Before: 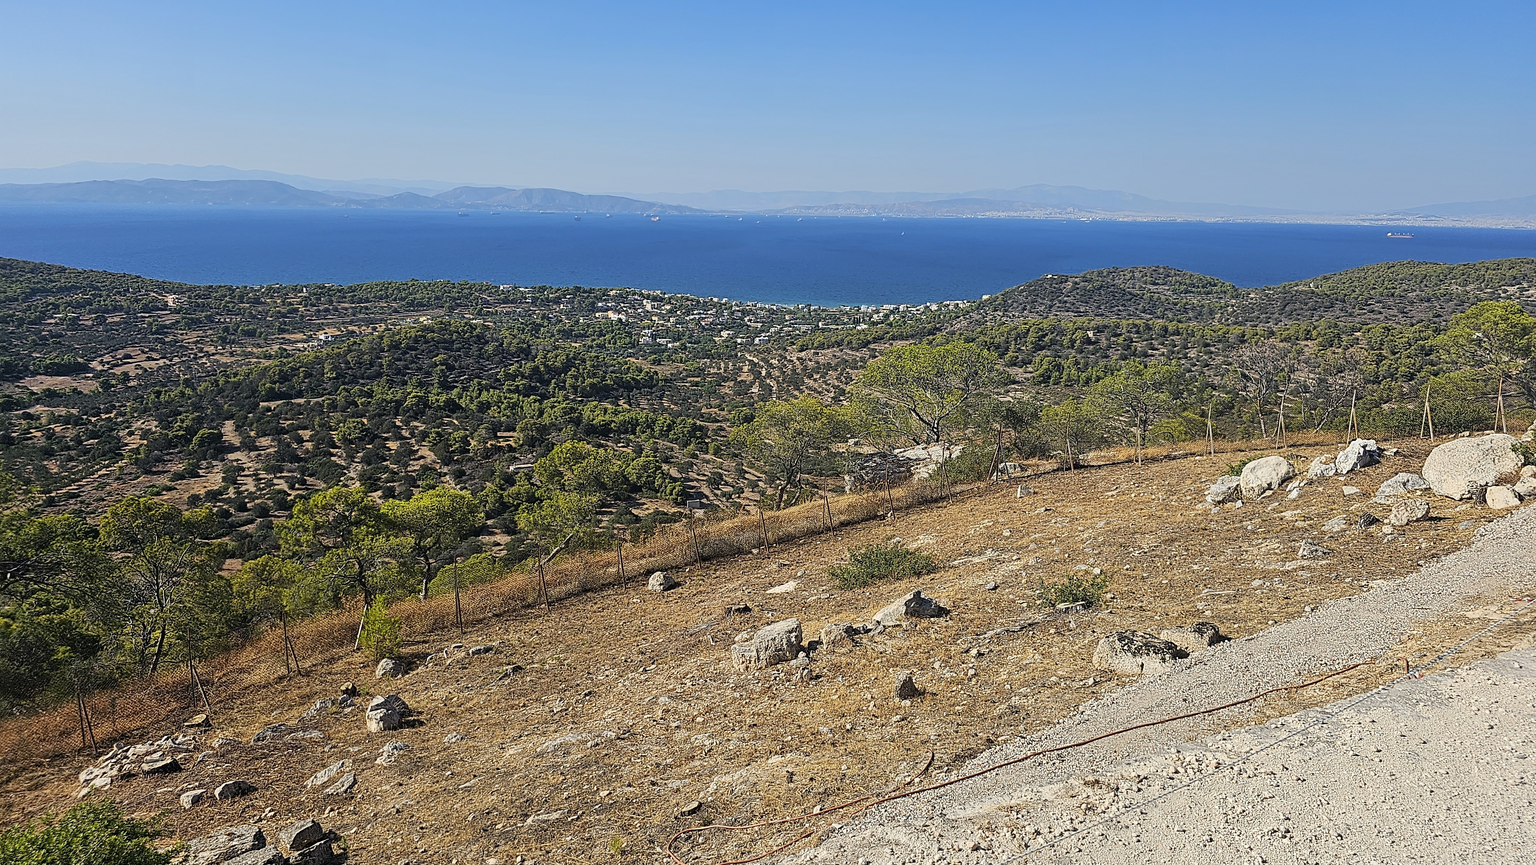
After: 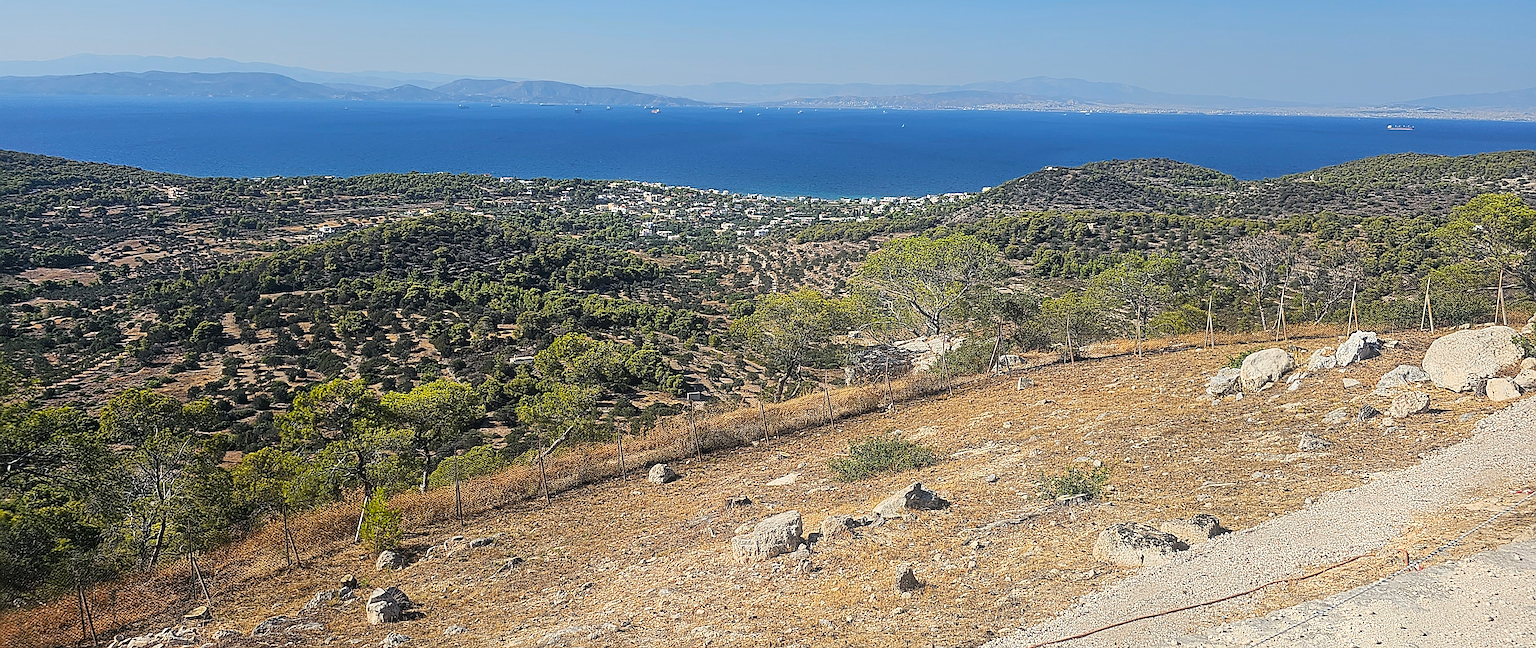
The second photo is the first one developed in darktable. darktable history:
crop and rotate: top 12.5%, bottom 12.5%
rotate and perspective: automatic cropping off
bloom: size 9%, threshold 100%, strength 7%
sharpen: on, module defaults
